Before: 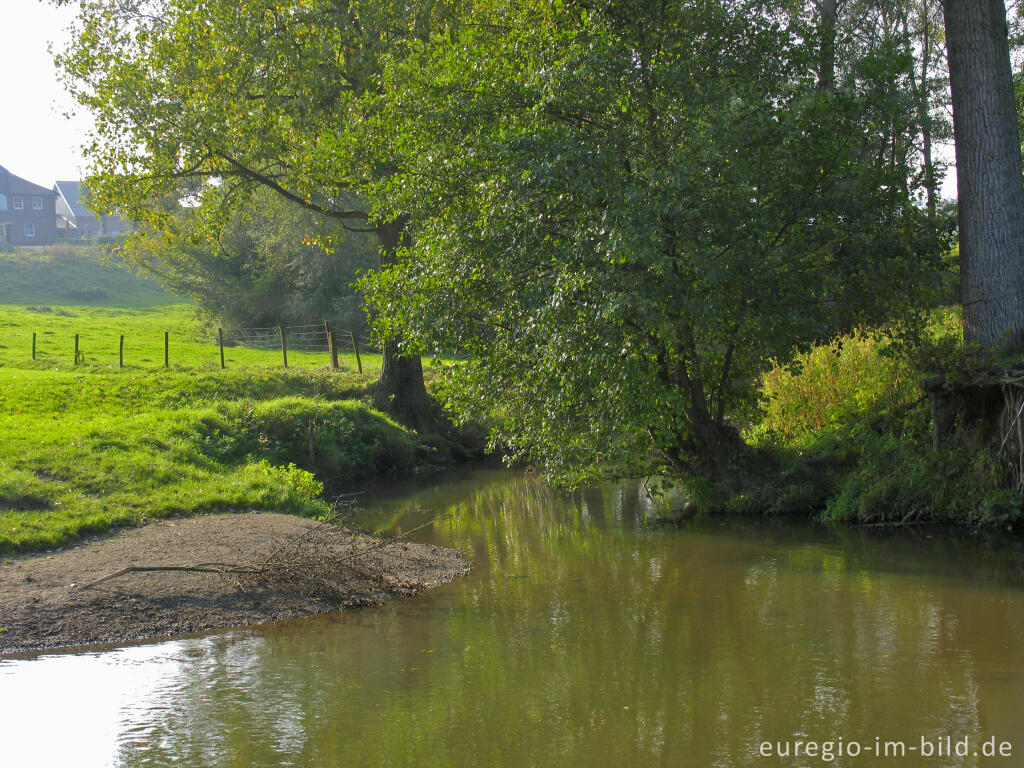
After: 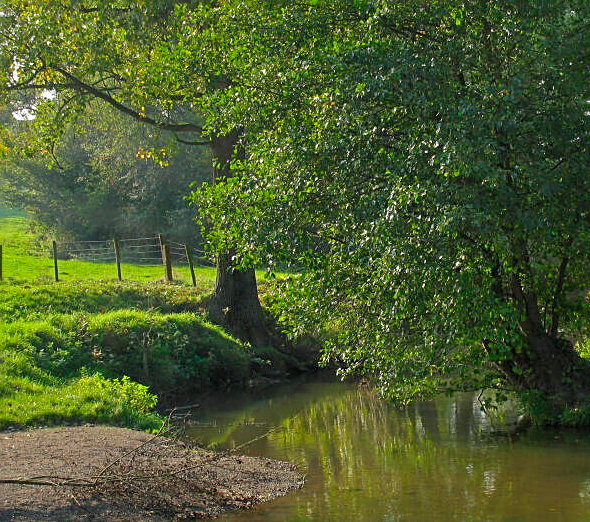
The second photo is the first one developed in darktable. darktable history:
sharpen: on, module defaults
crop: left 16.25%, top 11.382%, right 26.128%, bottom 20.541%
